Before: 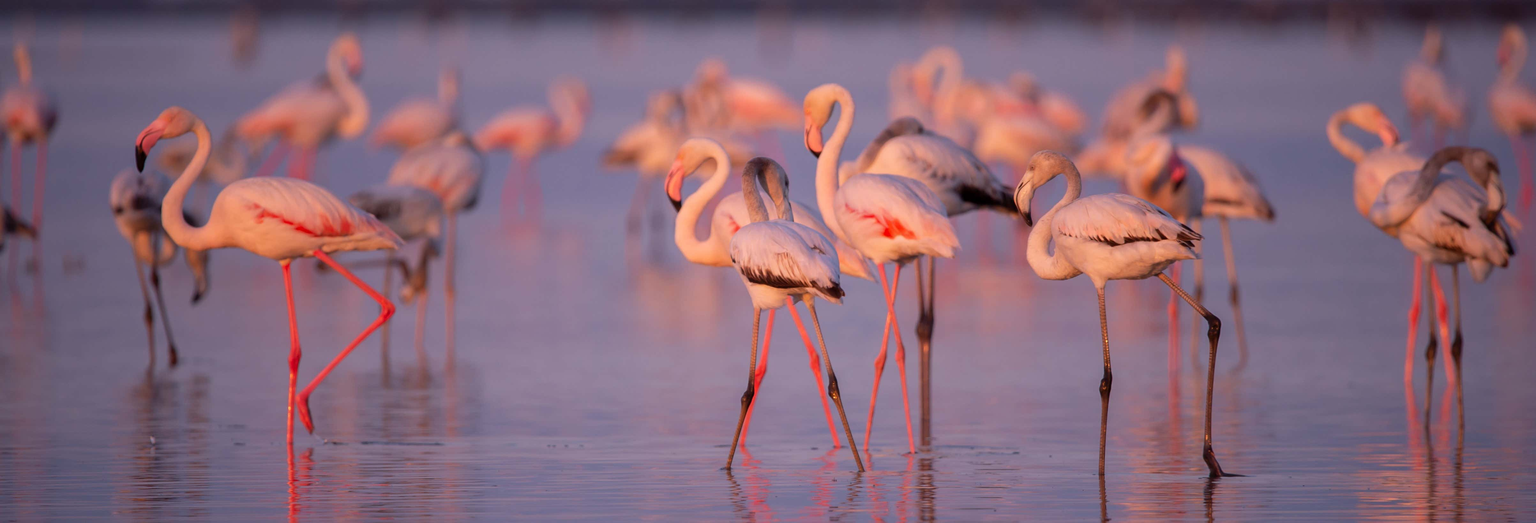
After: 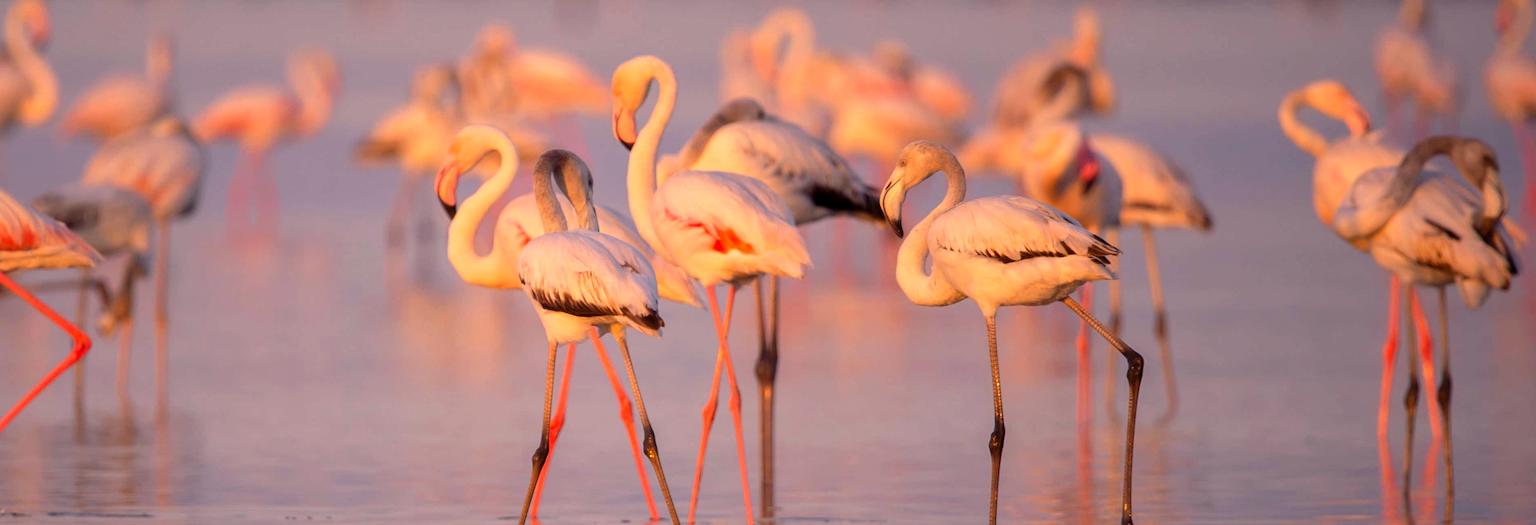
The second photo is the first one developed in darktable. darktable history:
crop and rotate: left 21.077%, top 7.726%, right 0.439%, bottom 13.477%
color correction: highlights a* 2.36, highlights b* 23.08
exposure: black level correction 0.001, exposure 0.499 EV, compensate highlight preservation false
